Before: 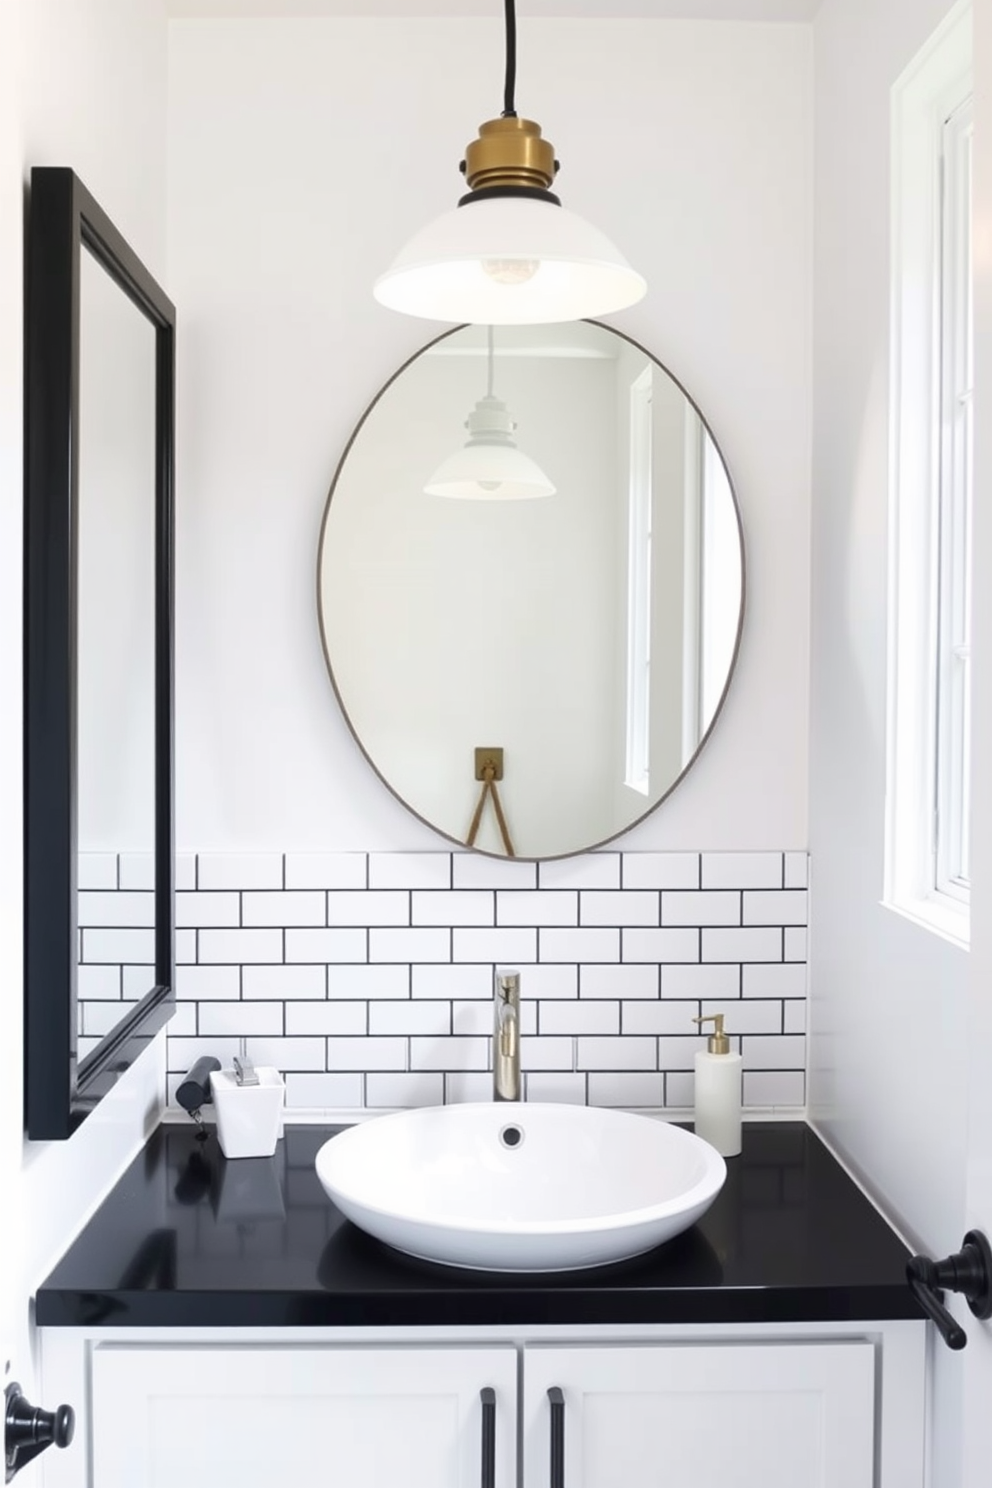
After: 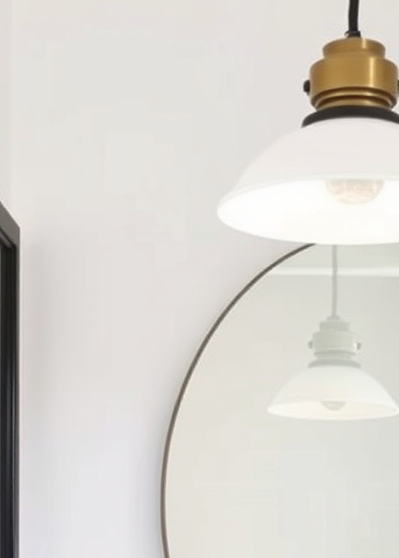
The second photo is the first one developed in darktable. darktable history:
crop: left 15.779%, top 5.435%, right 43.918%, bottom 57.015%
shadows and highlights: radius 125.13, shadows 21.08, highlights -21.57, low approximation 0.01
tone equalizer: mask exposure compensation -0.496 EV
